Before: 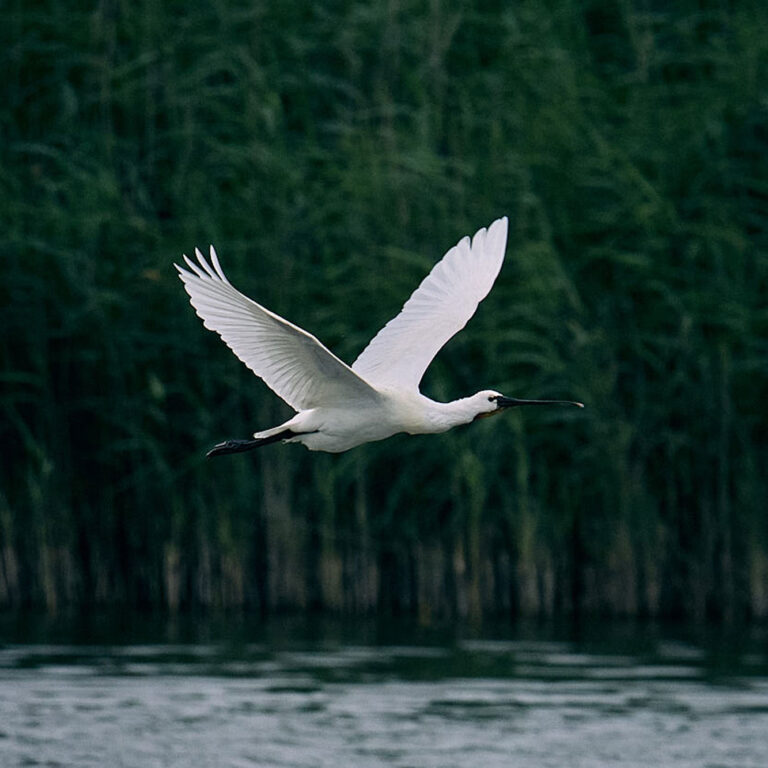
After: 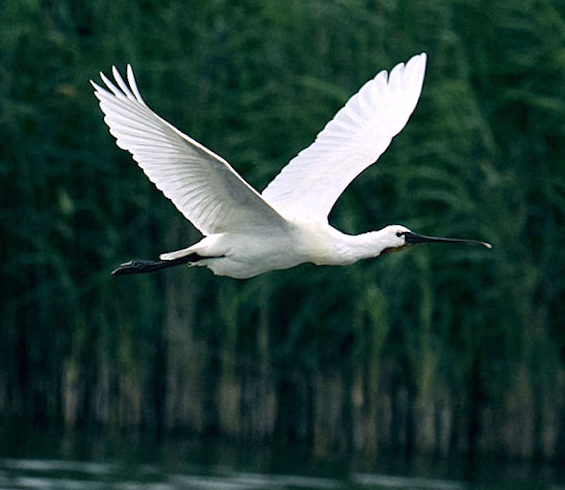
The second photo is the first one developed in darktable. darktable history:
crop and rotate: angle -3.37°, left 9.79%, top 20.73%, right 12.42%, bottom 11.82%
exposure: exposure 0.6 EV, compensate highlight preservation false
